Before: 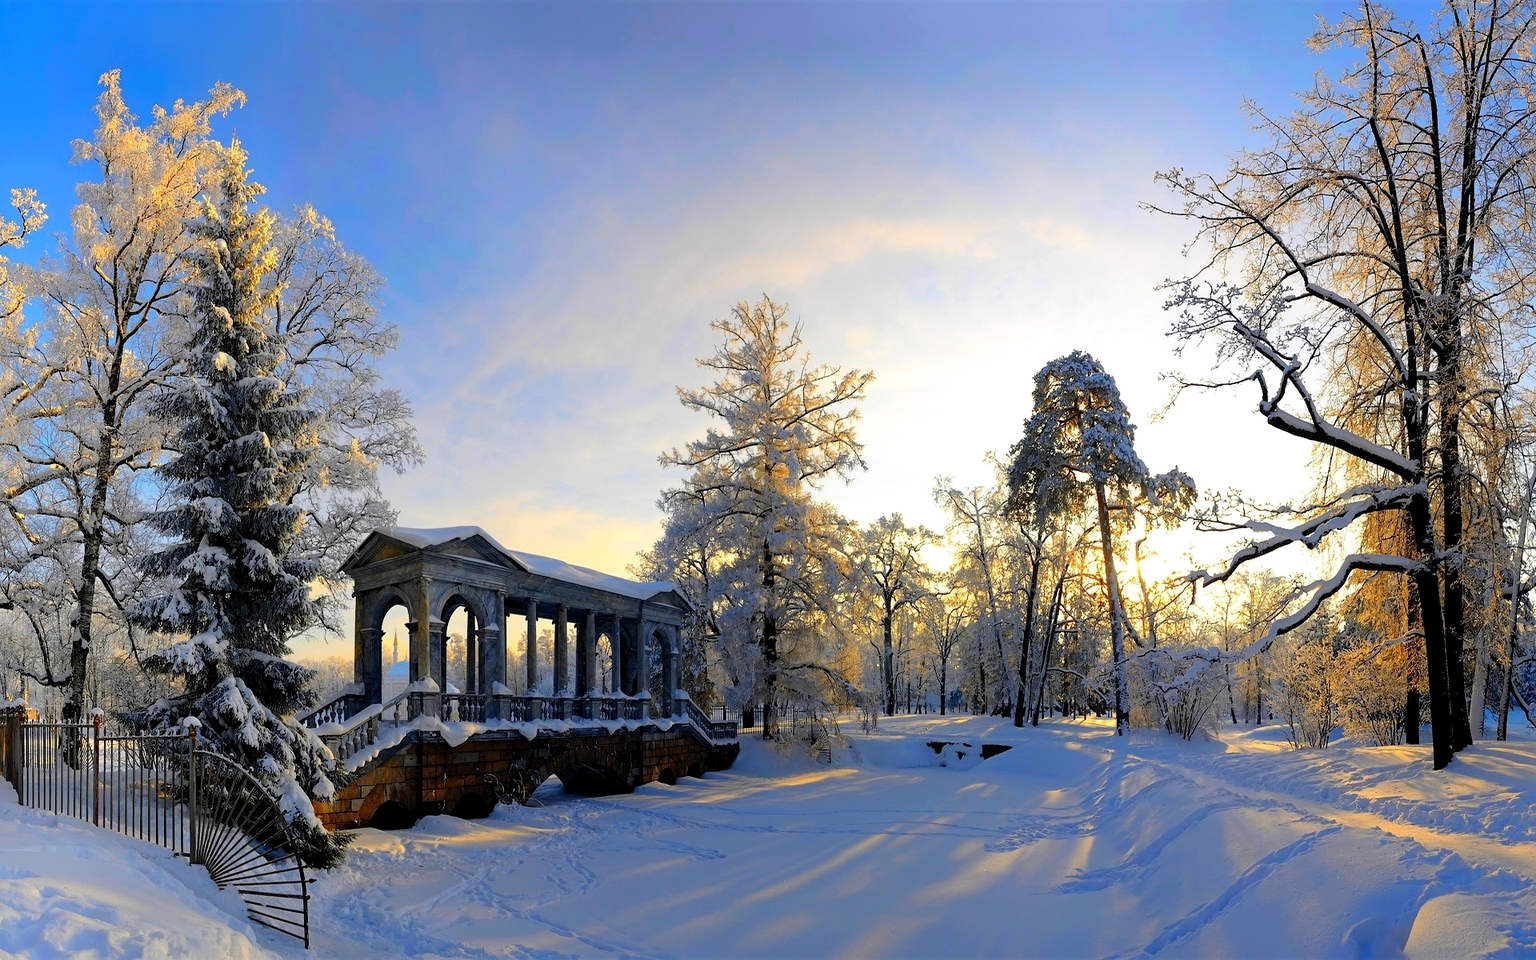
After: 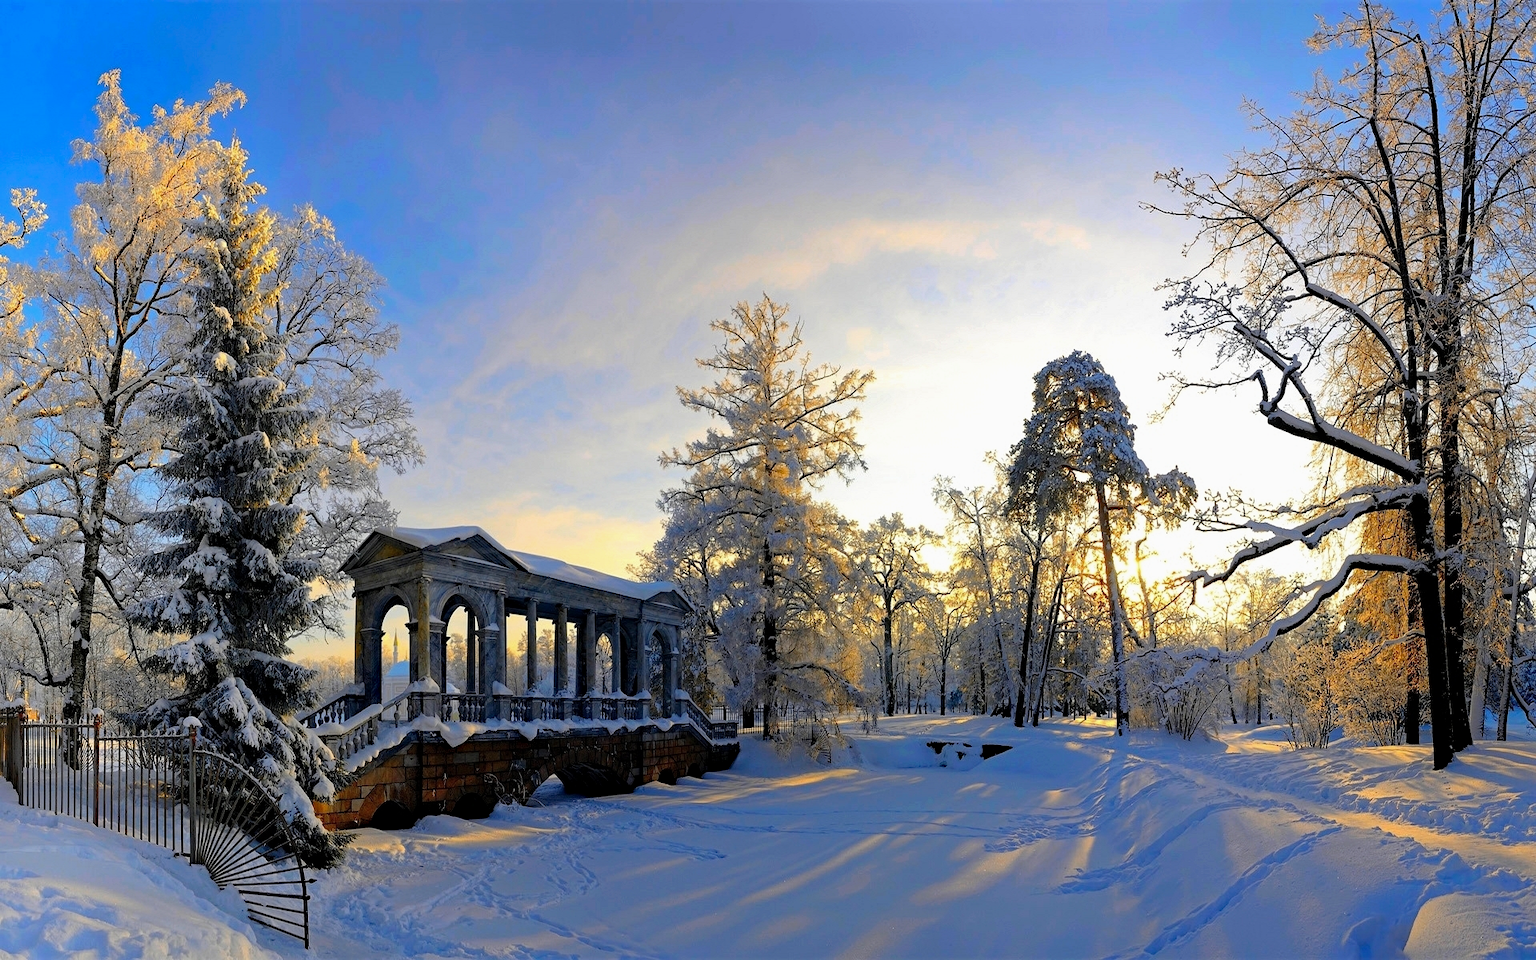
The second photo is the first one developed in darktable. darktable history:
shadows and highlights: shadows 25.67, highlights -25.59
haze removal: compatibility mode true, adaptive false
exposure: exposure -0.046 EV, compensate highlight preservation false
